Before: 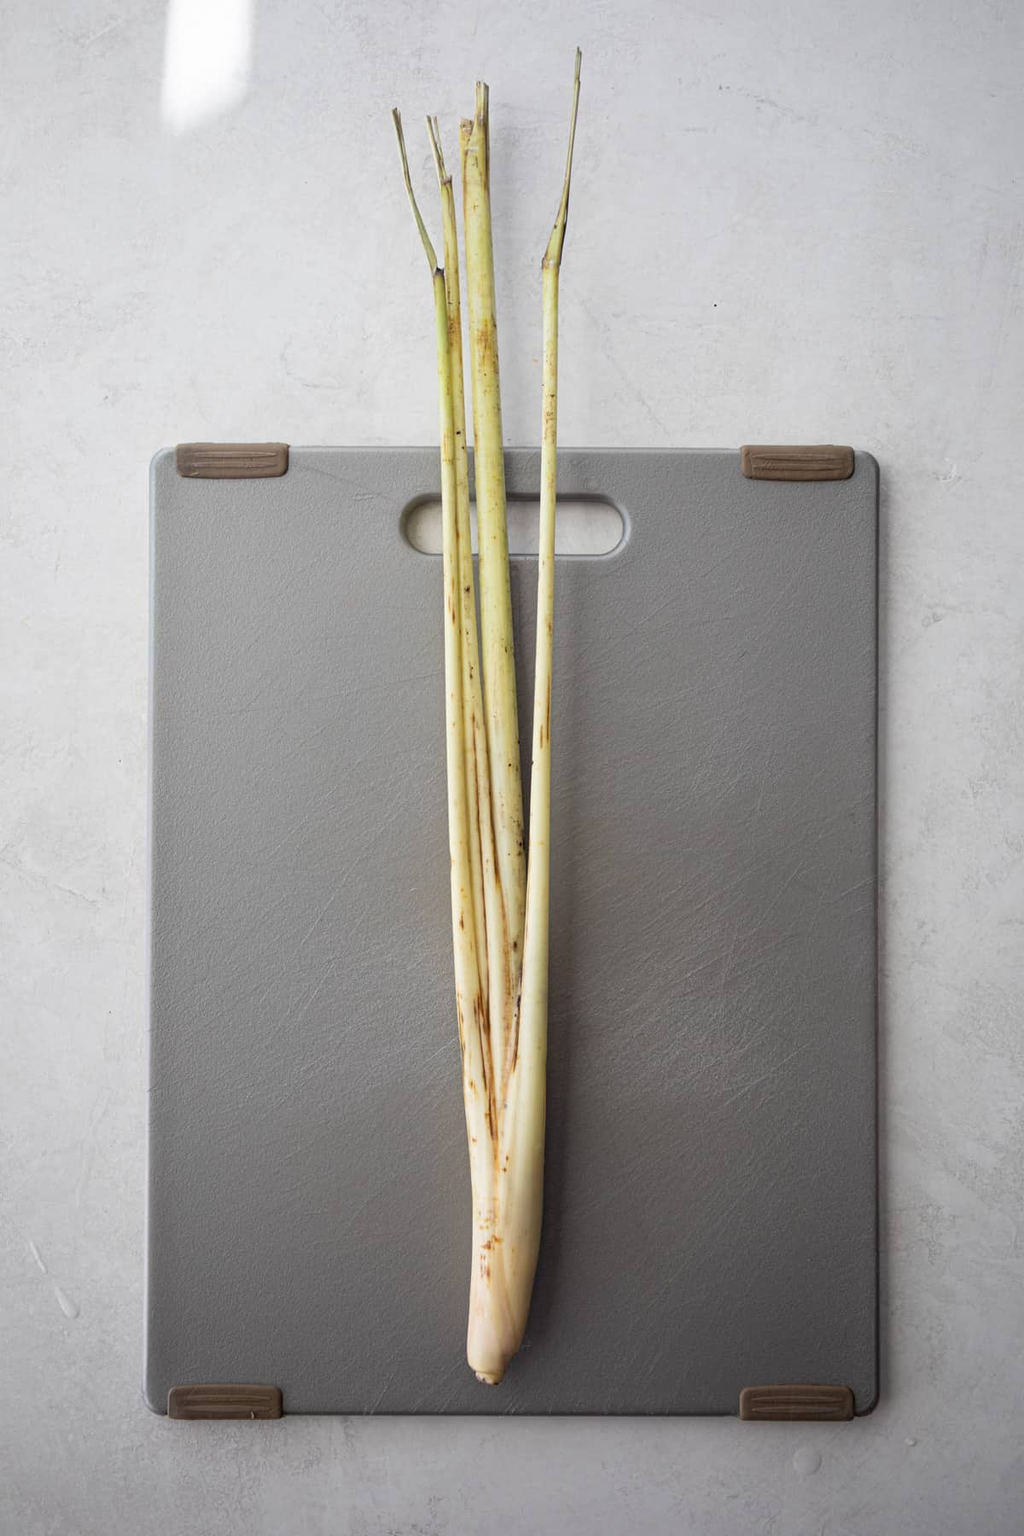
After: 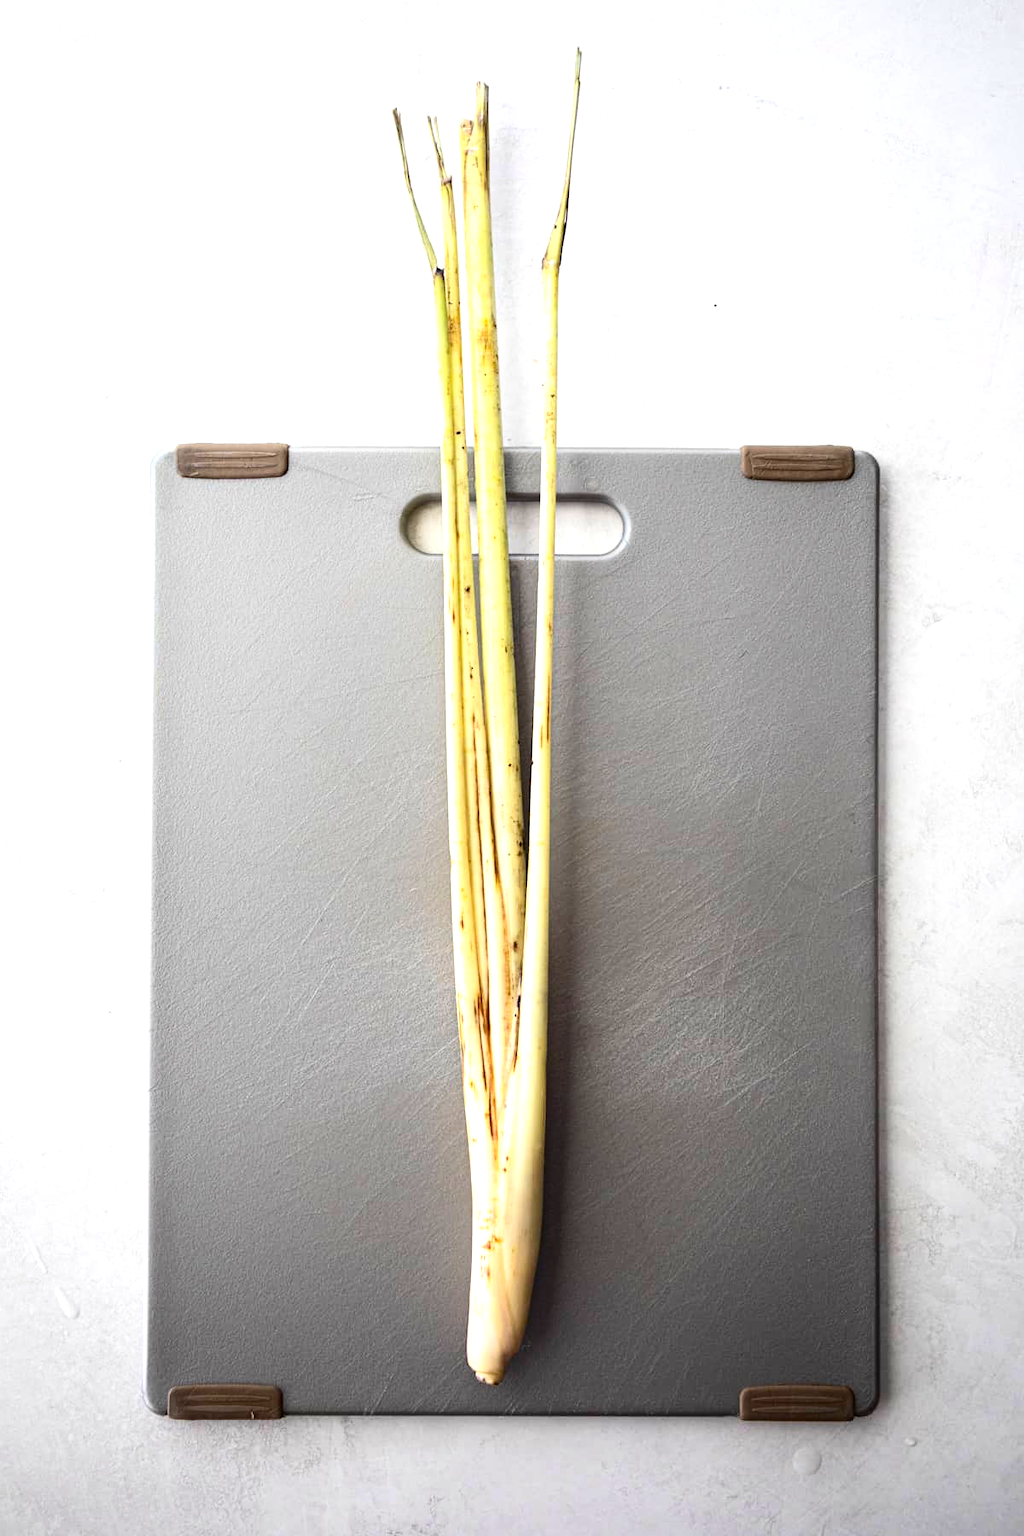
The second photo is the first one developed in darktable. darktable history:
exposure: black level correction 0, exposure 0.899 EV, compensate highlight preservation false
contrast brightness saturation: contrast 0.195, brightness -0.113, saturation 0.214
